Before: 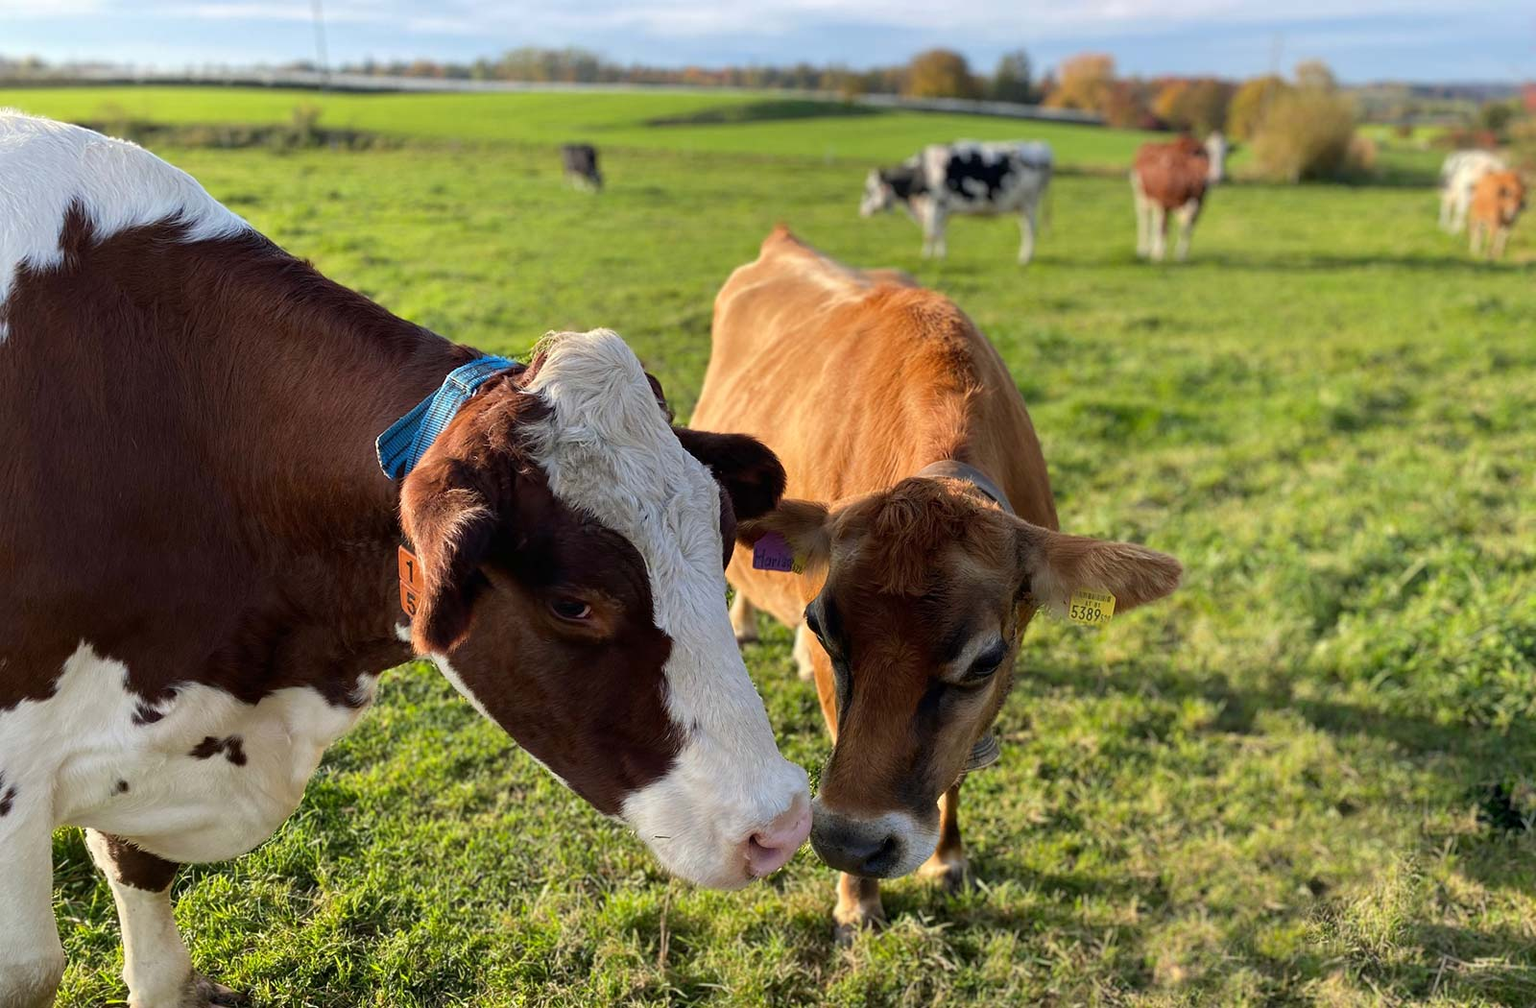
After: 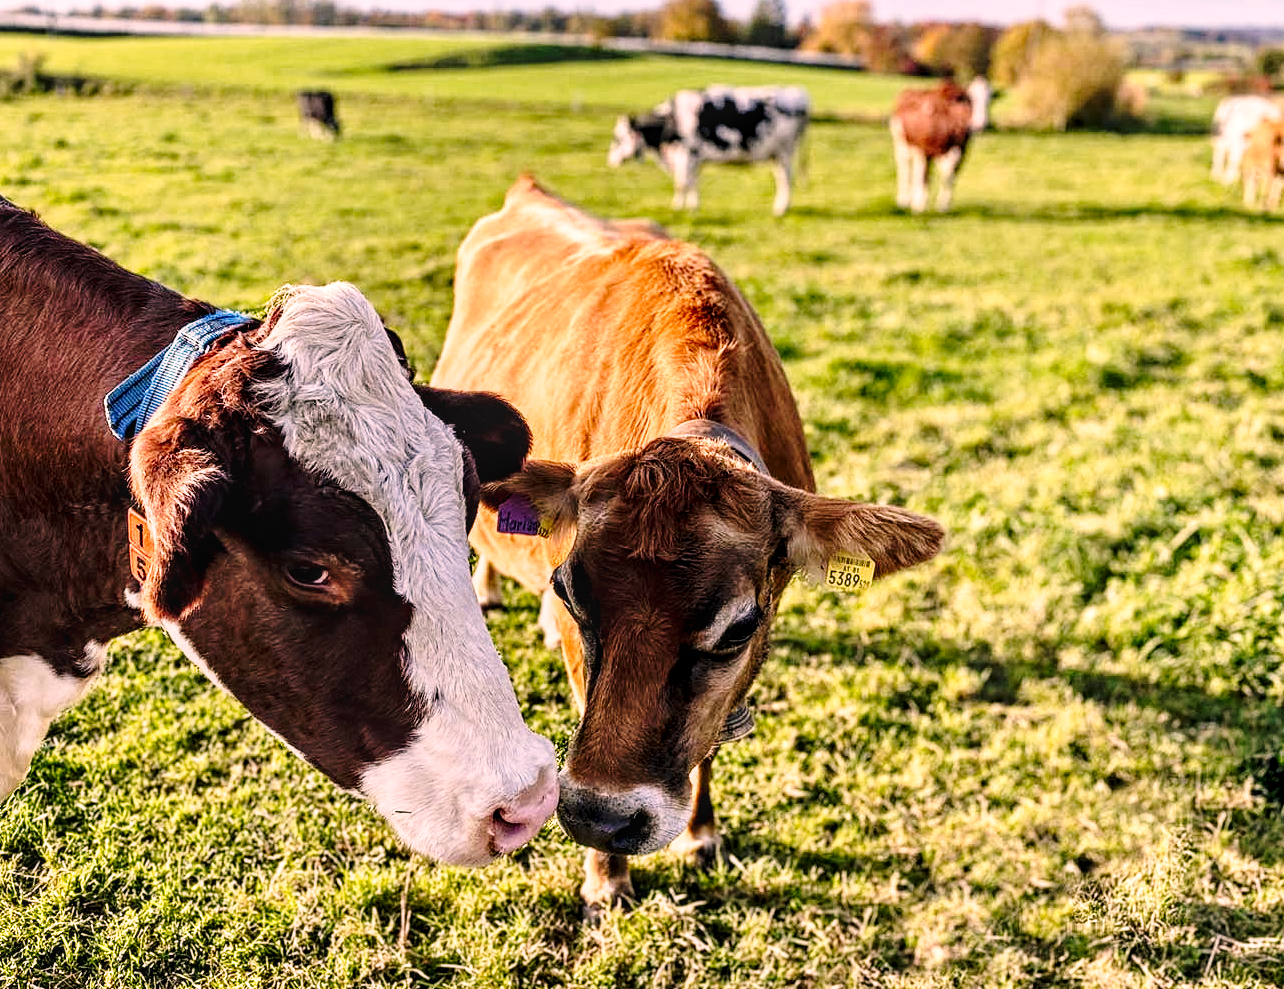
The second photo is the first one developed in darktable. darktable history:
crop and rotate: left 17.959%, top 5.771%, right 1.742%
local contrast: on, module defaults
color correction: highlights a* 14.52, highlights b* 4.84
base curve: curves: ch0 [(0, 0) (0.028, 0.03) (0.121, 0.232) (0.46, 0.748) (0.859, 0.968) (1, 1)], preserve colors none
contrast equalizer: octaves 7, y [[0.5, 0.542, 0.583, 0.625, 0.667, 0.708], [0.5 ×6], [0.5 ×6], [0 ×6], [0 ×6]]
